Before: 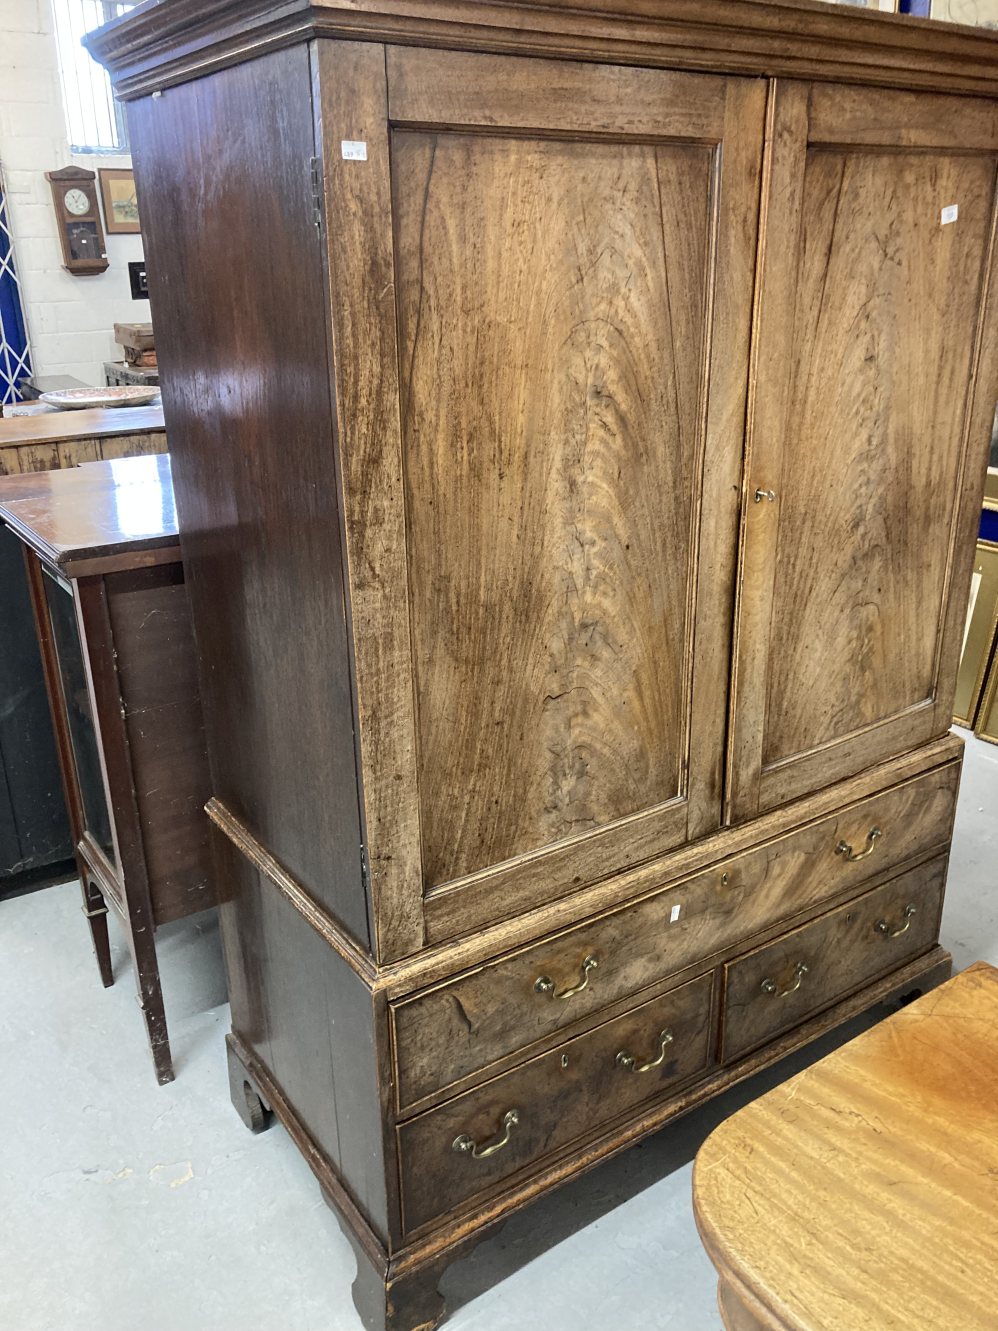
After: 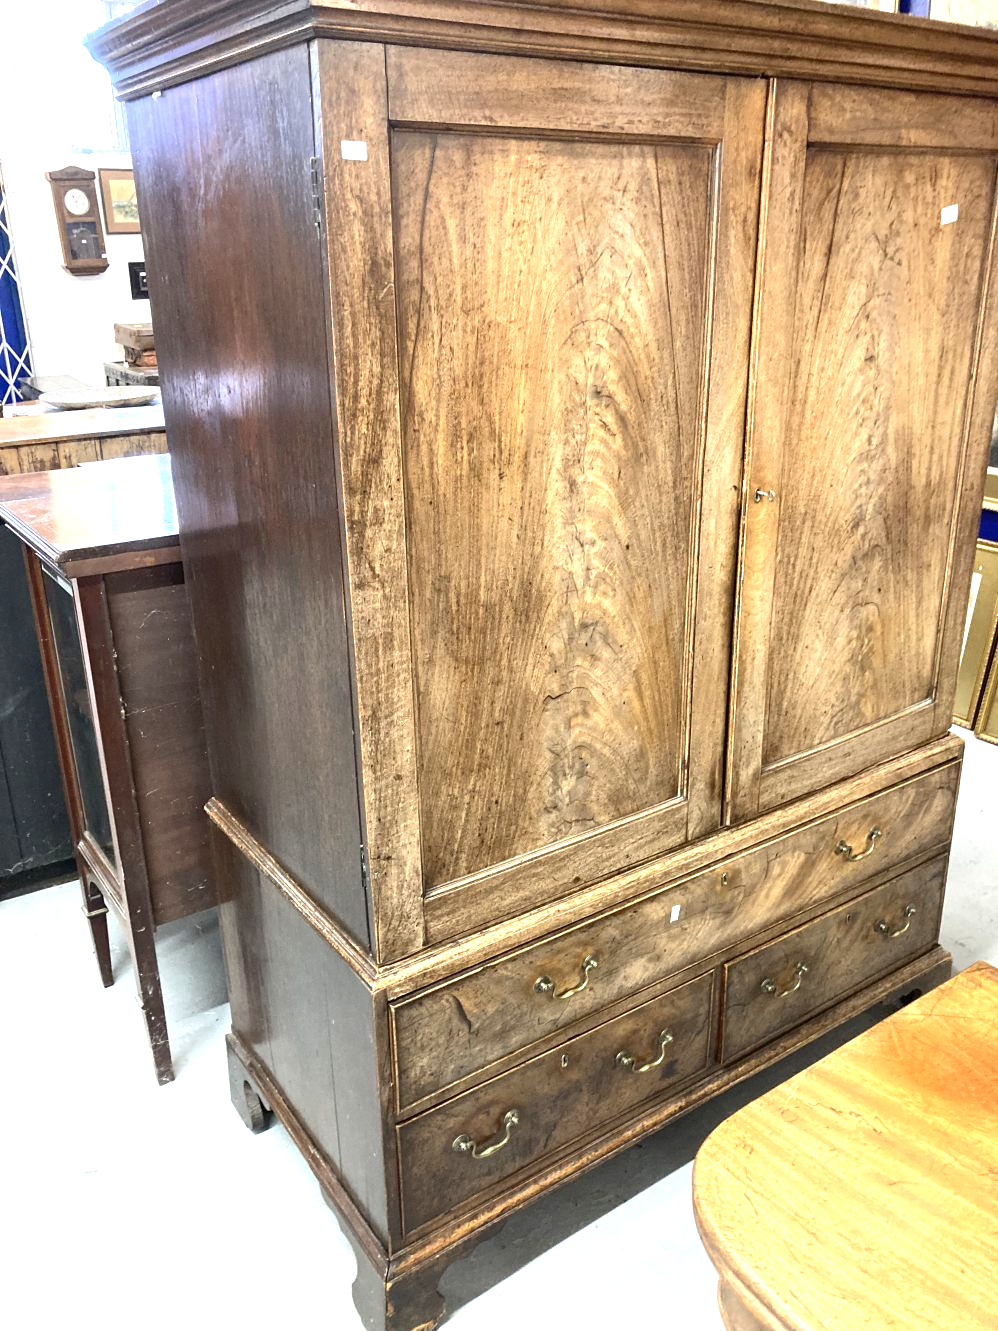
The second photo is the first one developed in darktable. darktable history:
exposure: black level correction 0, exposure 1 EV, compensate exposure bias true, compensate highlight preservation false
base curve: curves: ch0 [(0, 0) (0.472, 0.455) (1, 1)], preserve colors none
